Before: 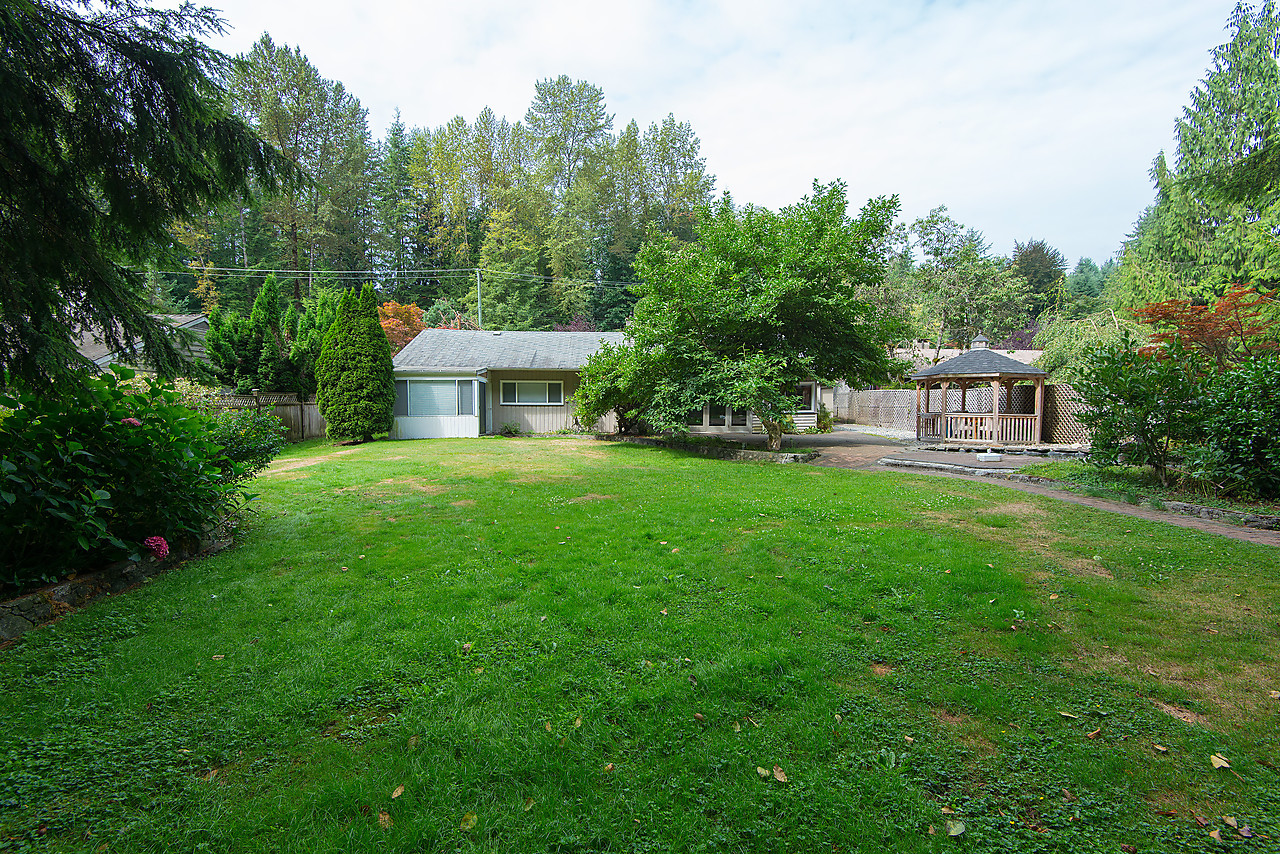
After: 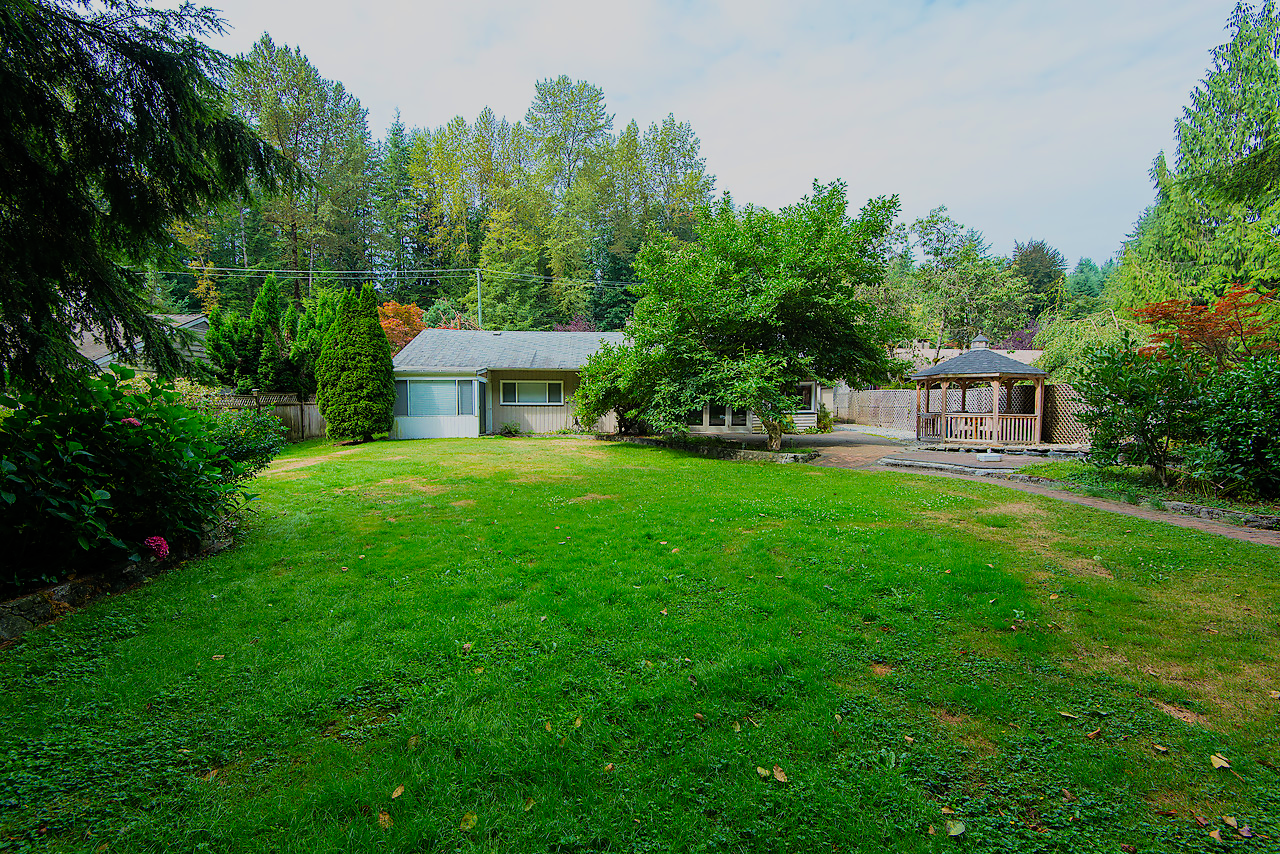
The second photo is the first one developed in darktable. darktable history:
filmic rgb: black relative exposure -7.73 EV, white relative exposure 4.44 EV, hardness 3.75, latitude 38.16%, contrast 0.975, highlights saturation mix 9.75%, shadows ↔ highlights balance 4.45%, color science v5 (2021), contrast in shadows safe, contrast in highlights safe
velvia: on, module defaults
